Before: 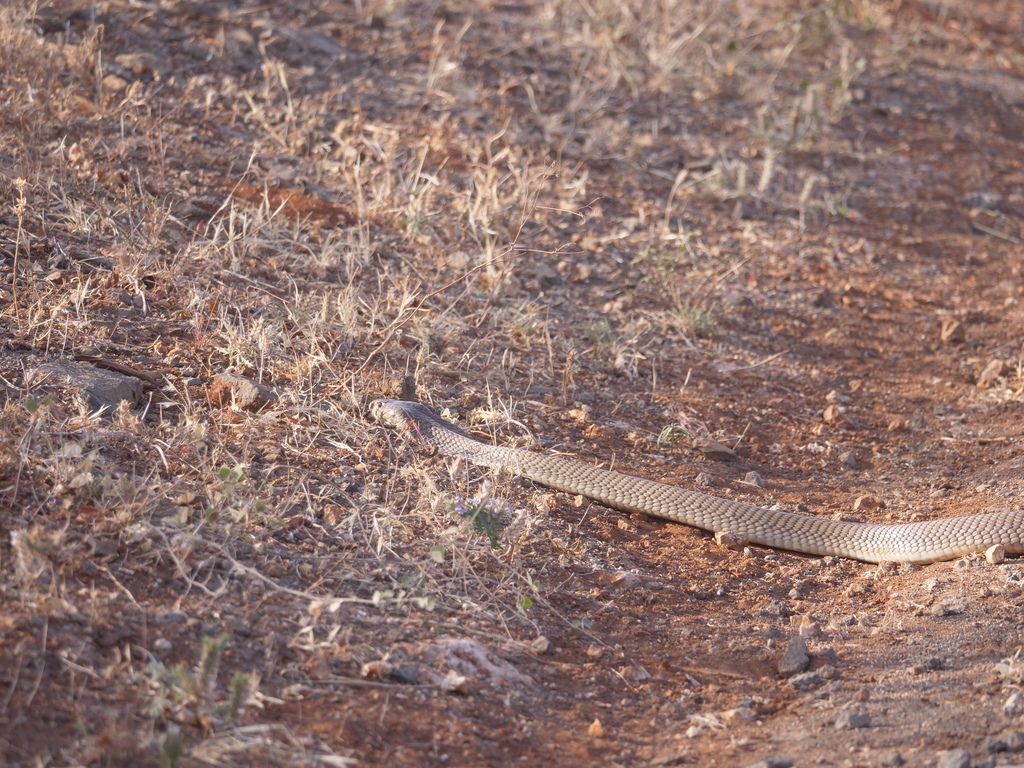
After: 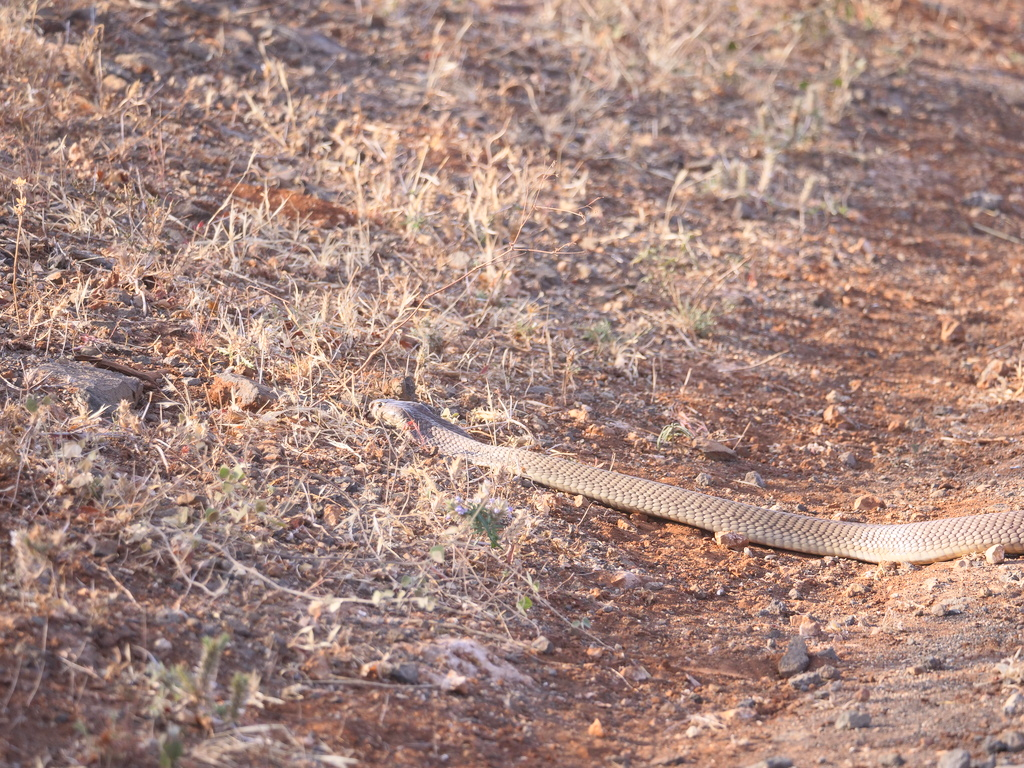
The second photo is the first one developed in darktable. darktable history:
contrast brightness saturation: contrast 0.202, brightness 0.146, saturation 0.149
